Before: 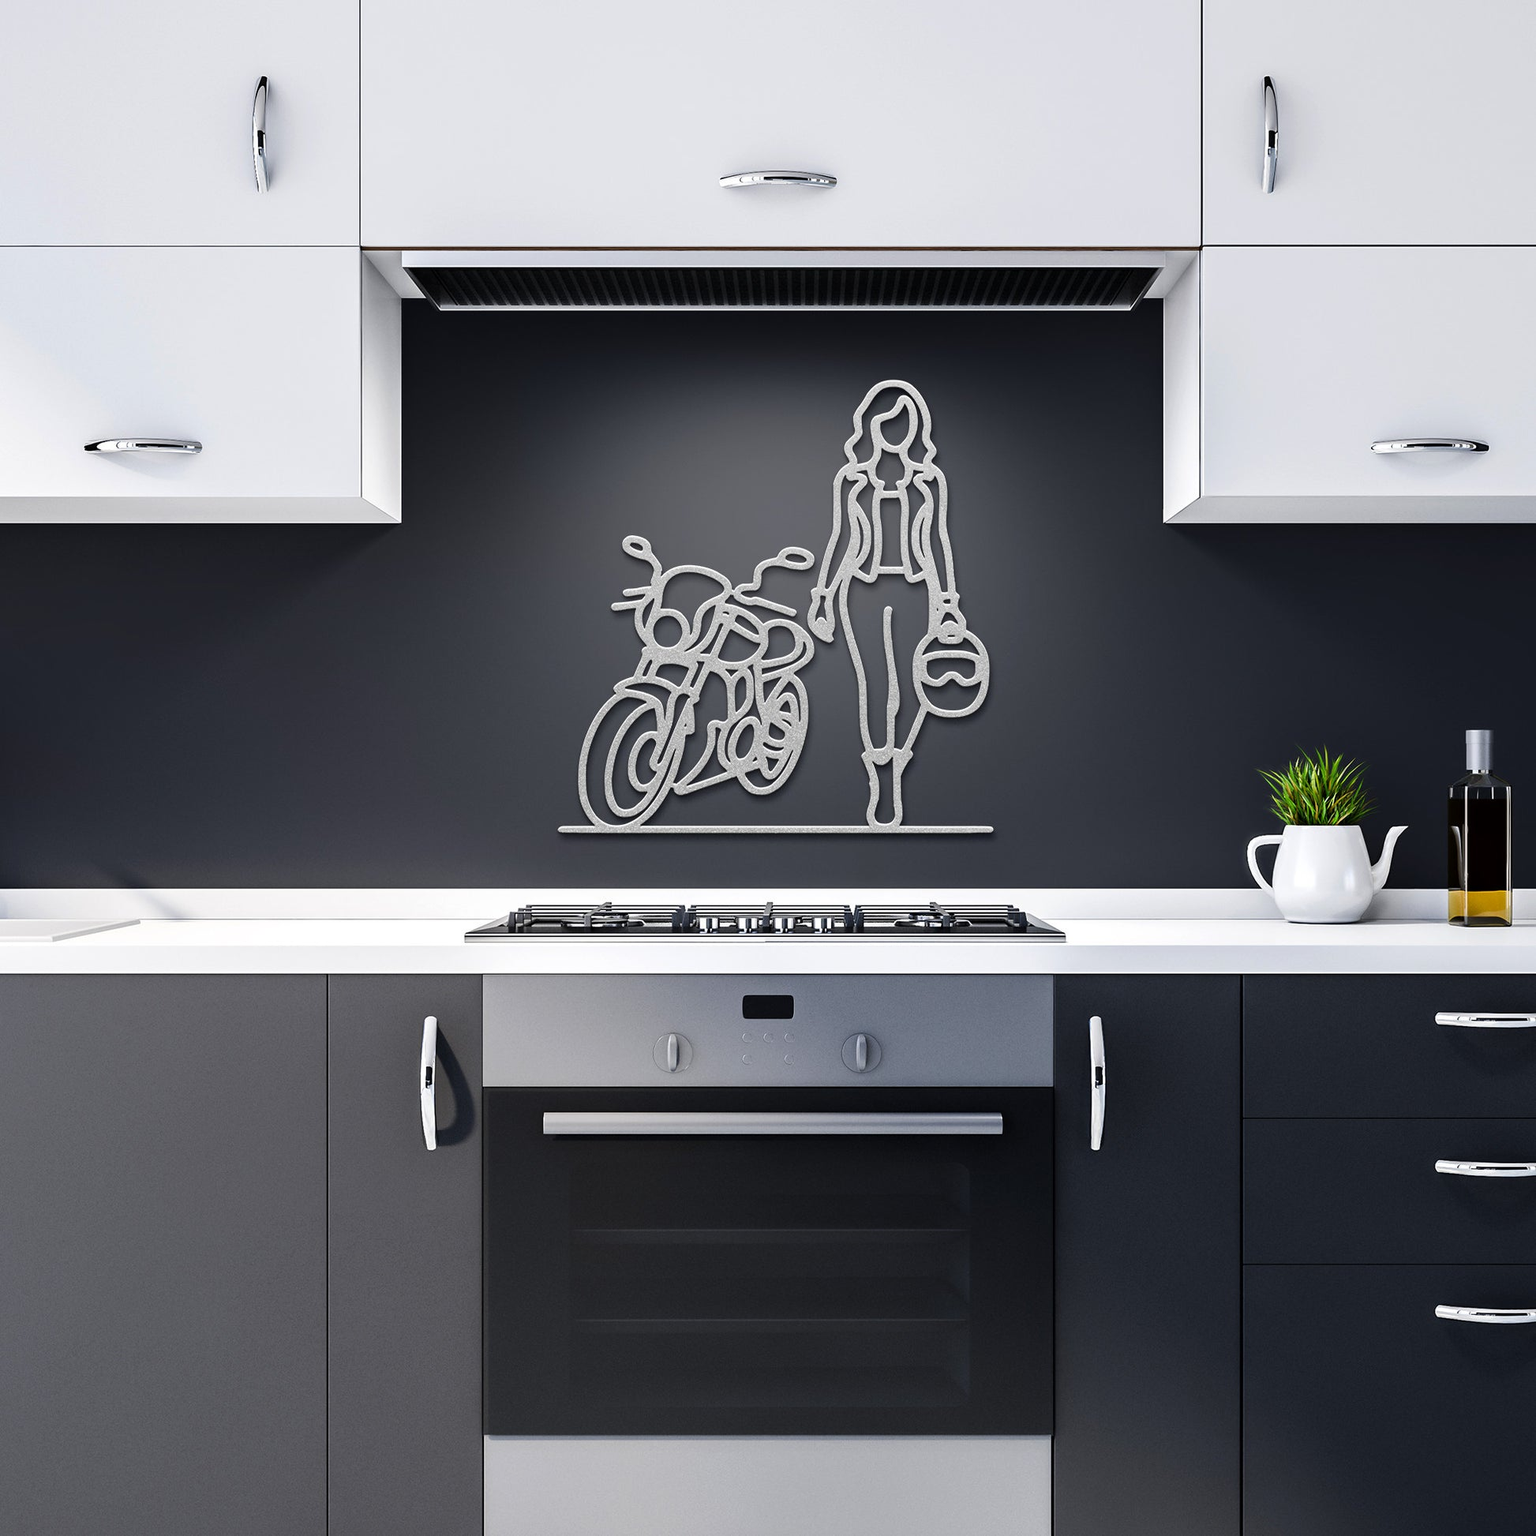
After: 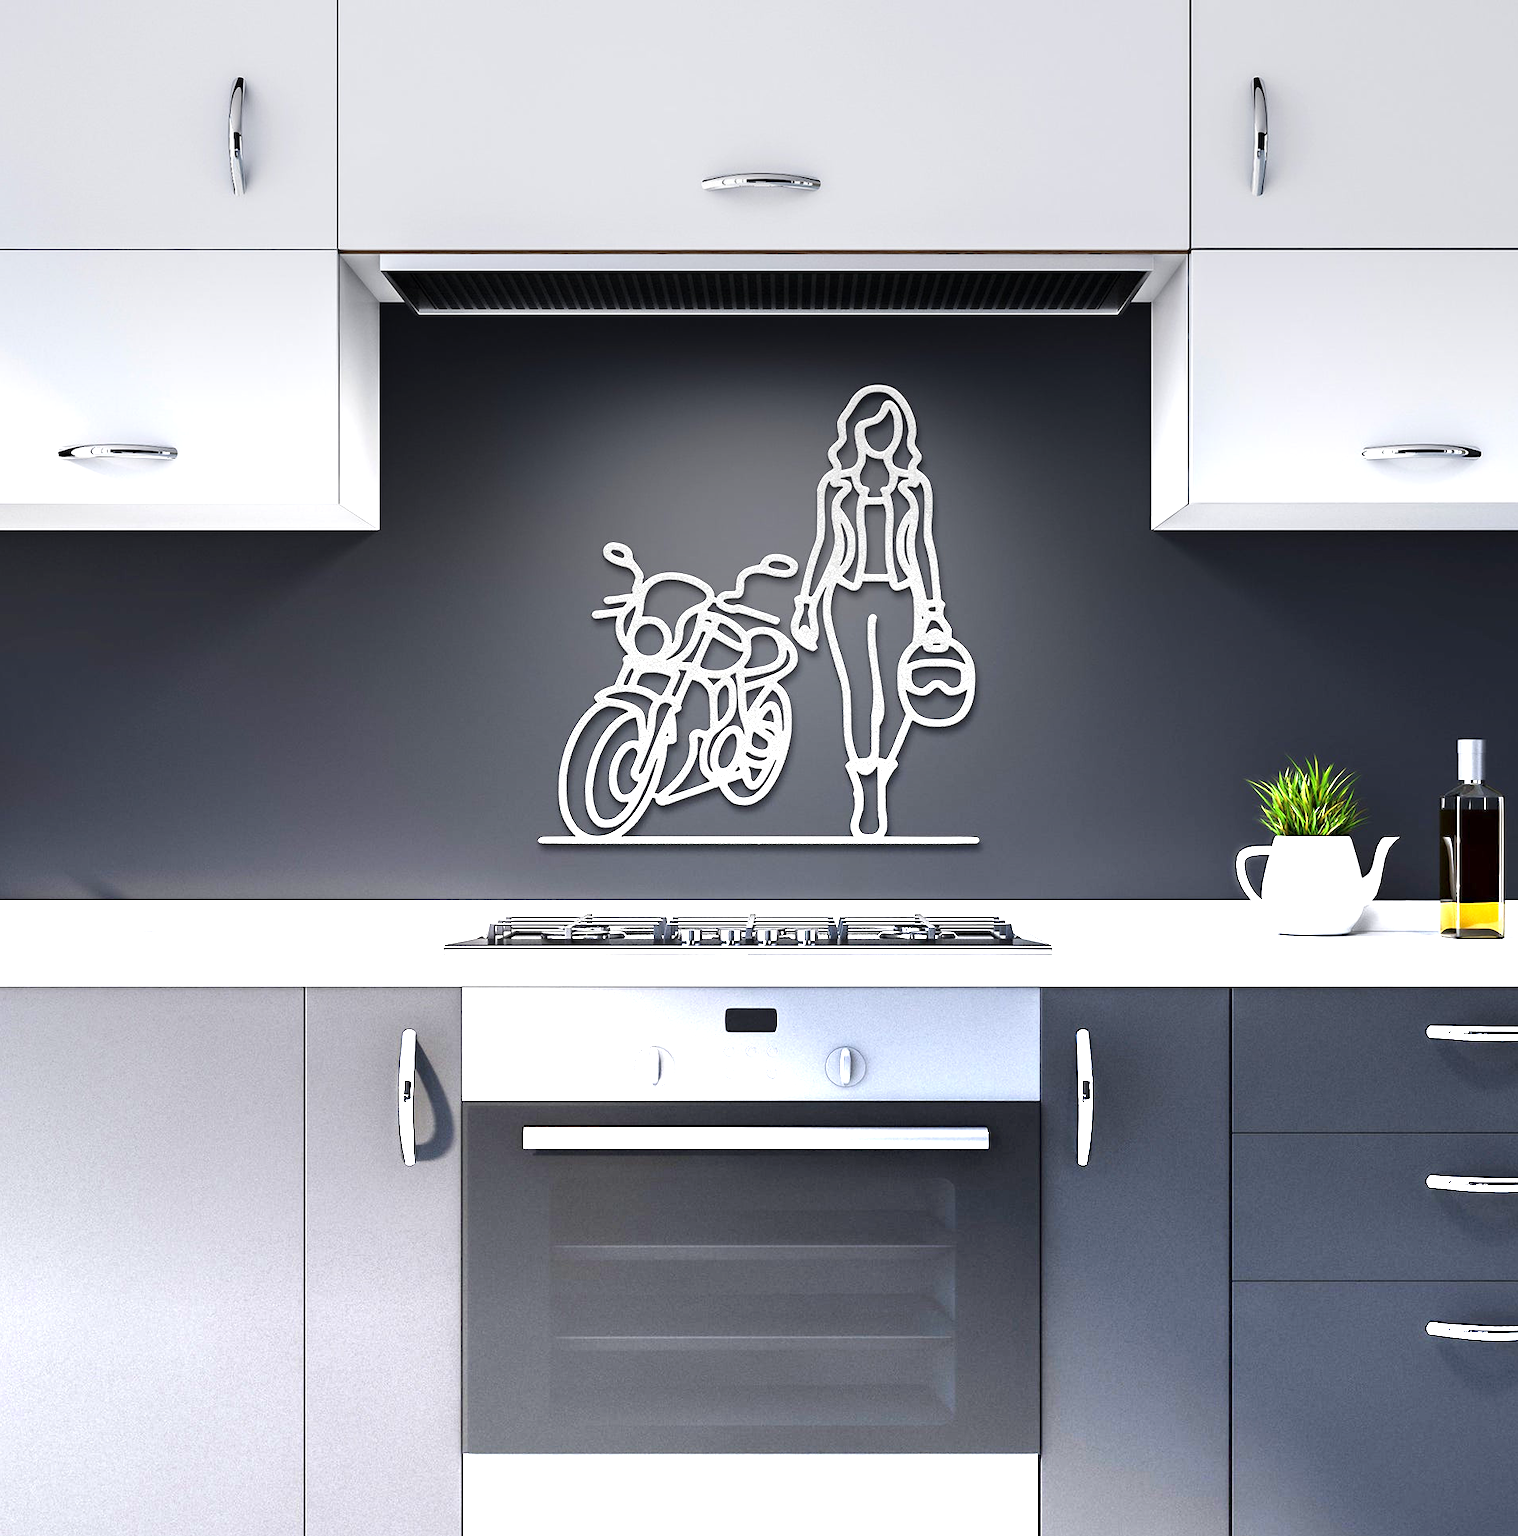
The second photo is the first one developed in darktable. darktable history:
crop and rotate: left 1.774%, right 0.633%, bottom 1.28%
graduated density: density -3.9 EV
white balance: emerald 1
rgb levels: preserve colors max RGB
